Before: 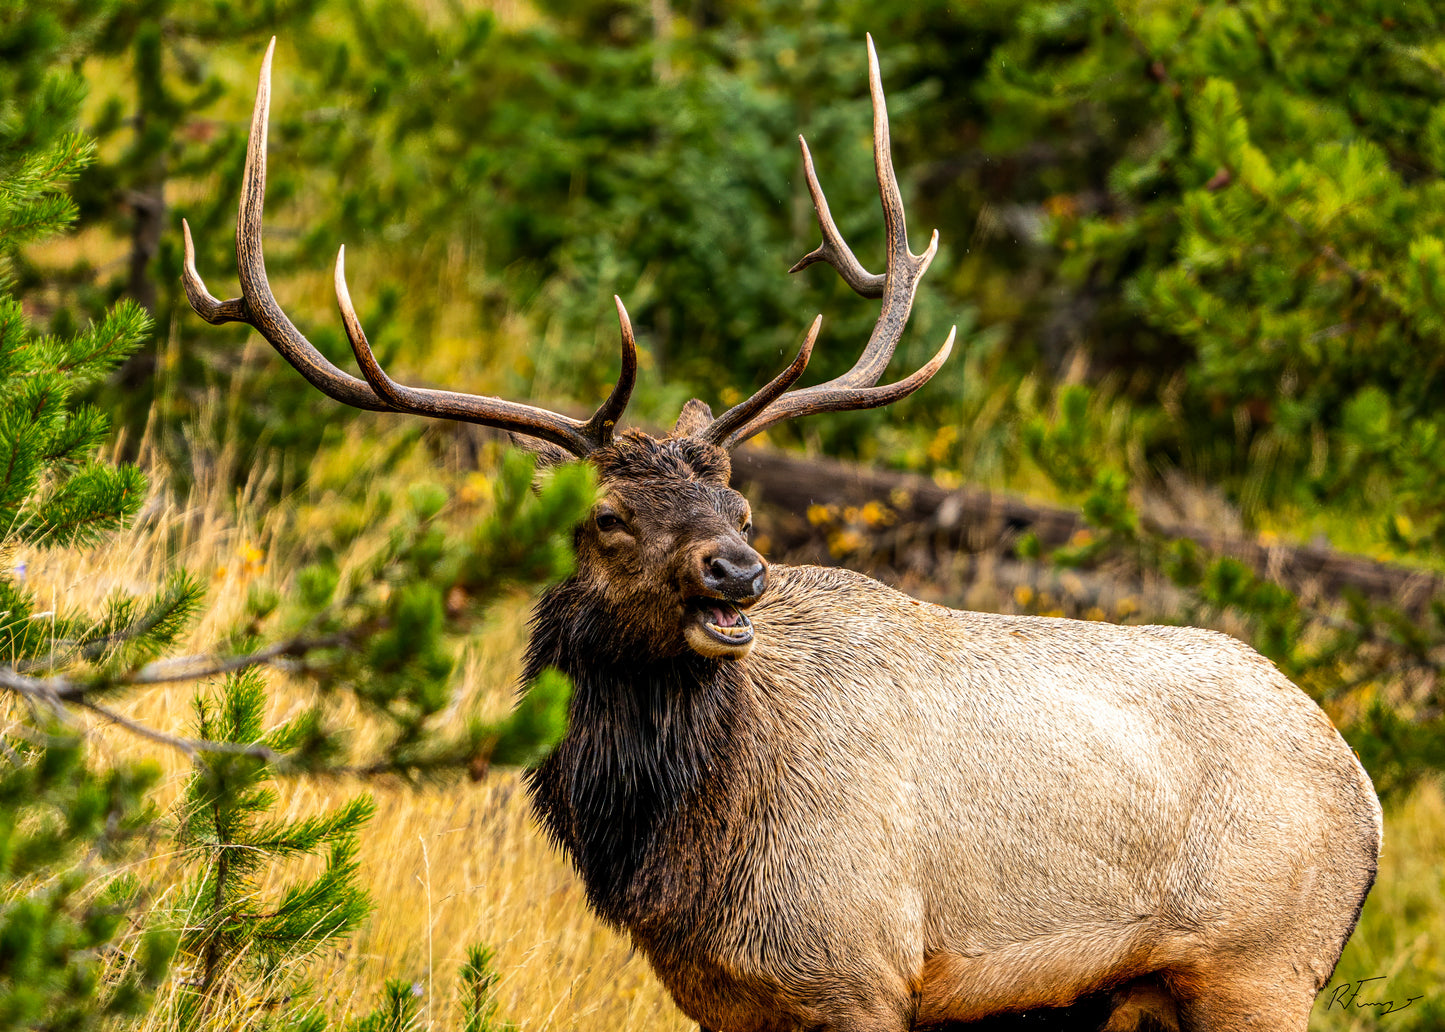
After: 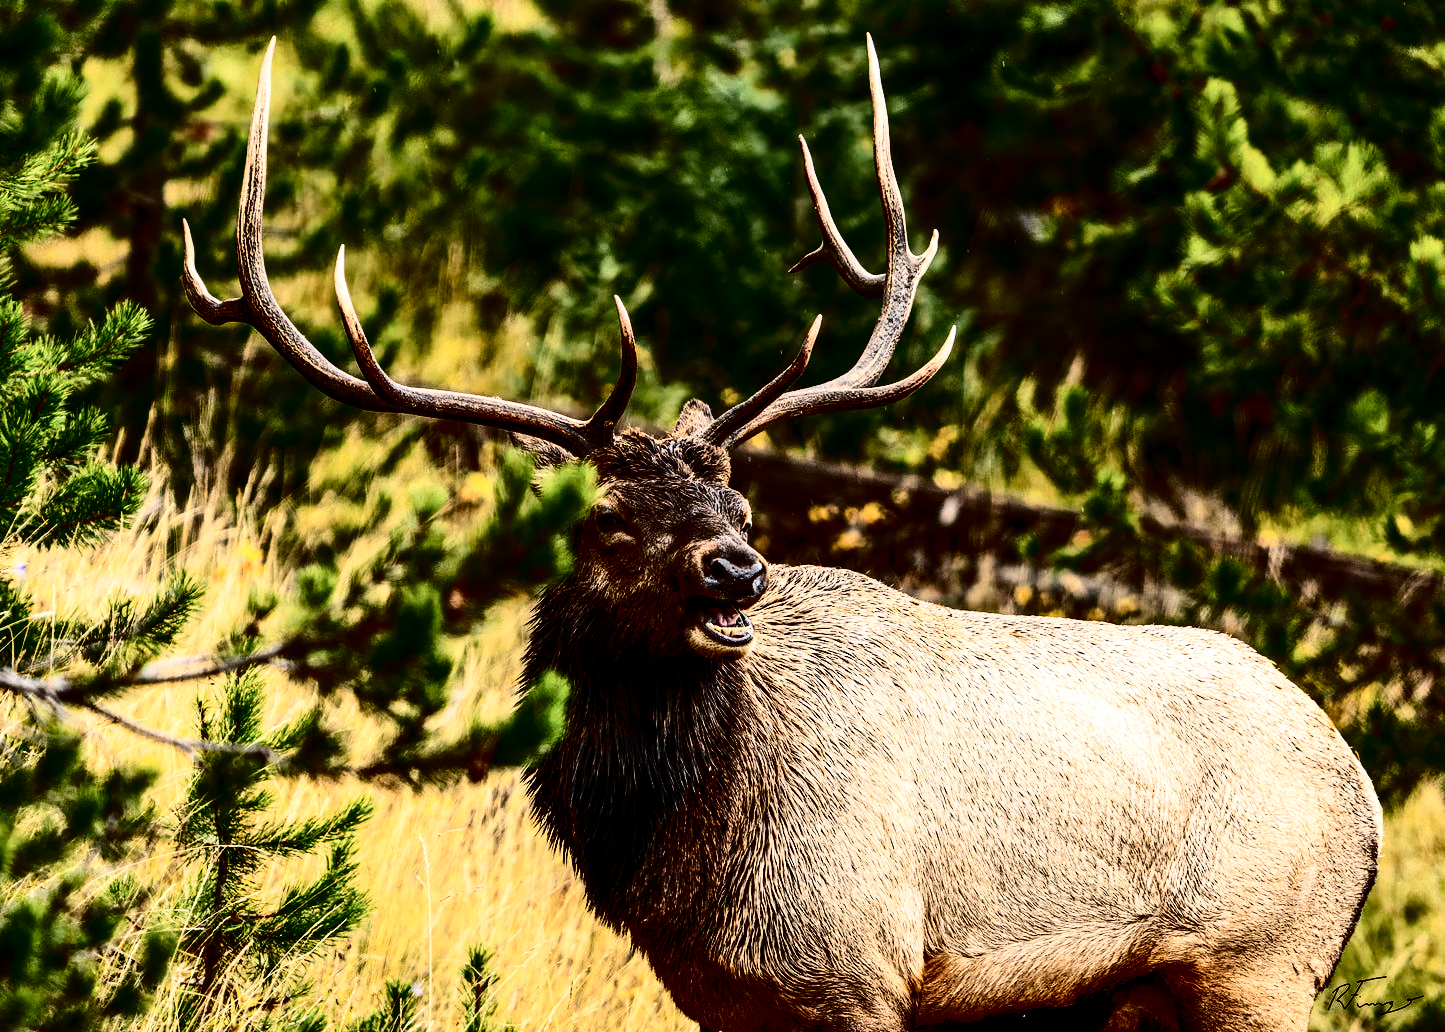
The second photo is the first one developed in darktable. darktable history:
contrast brightness saturation: contrast 0.498, saturation -0.091
haze removal: compatibility mode true, adaptive false
tone curve: curves: ch0 [(0, 0) (0.153, 0.06) (1, 1)], color space Lab, independent channels, preserve colors none
